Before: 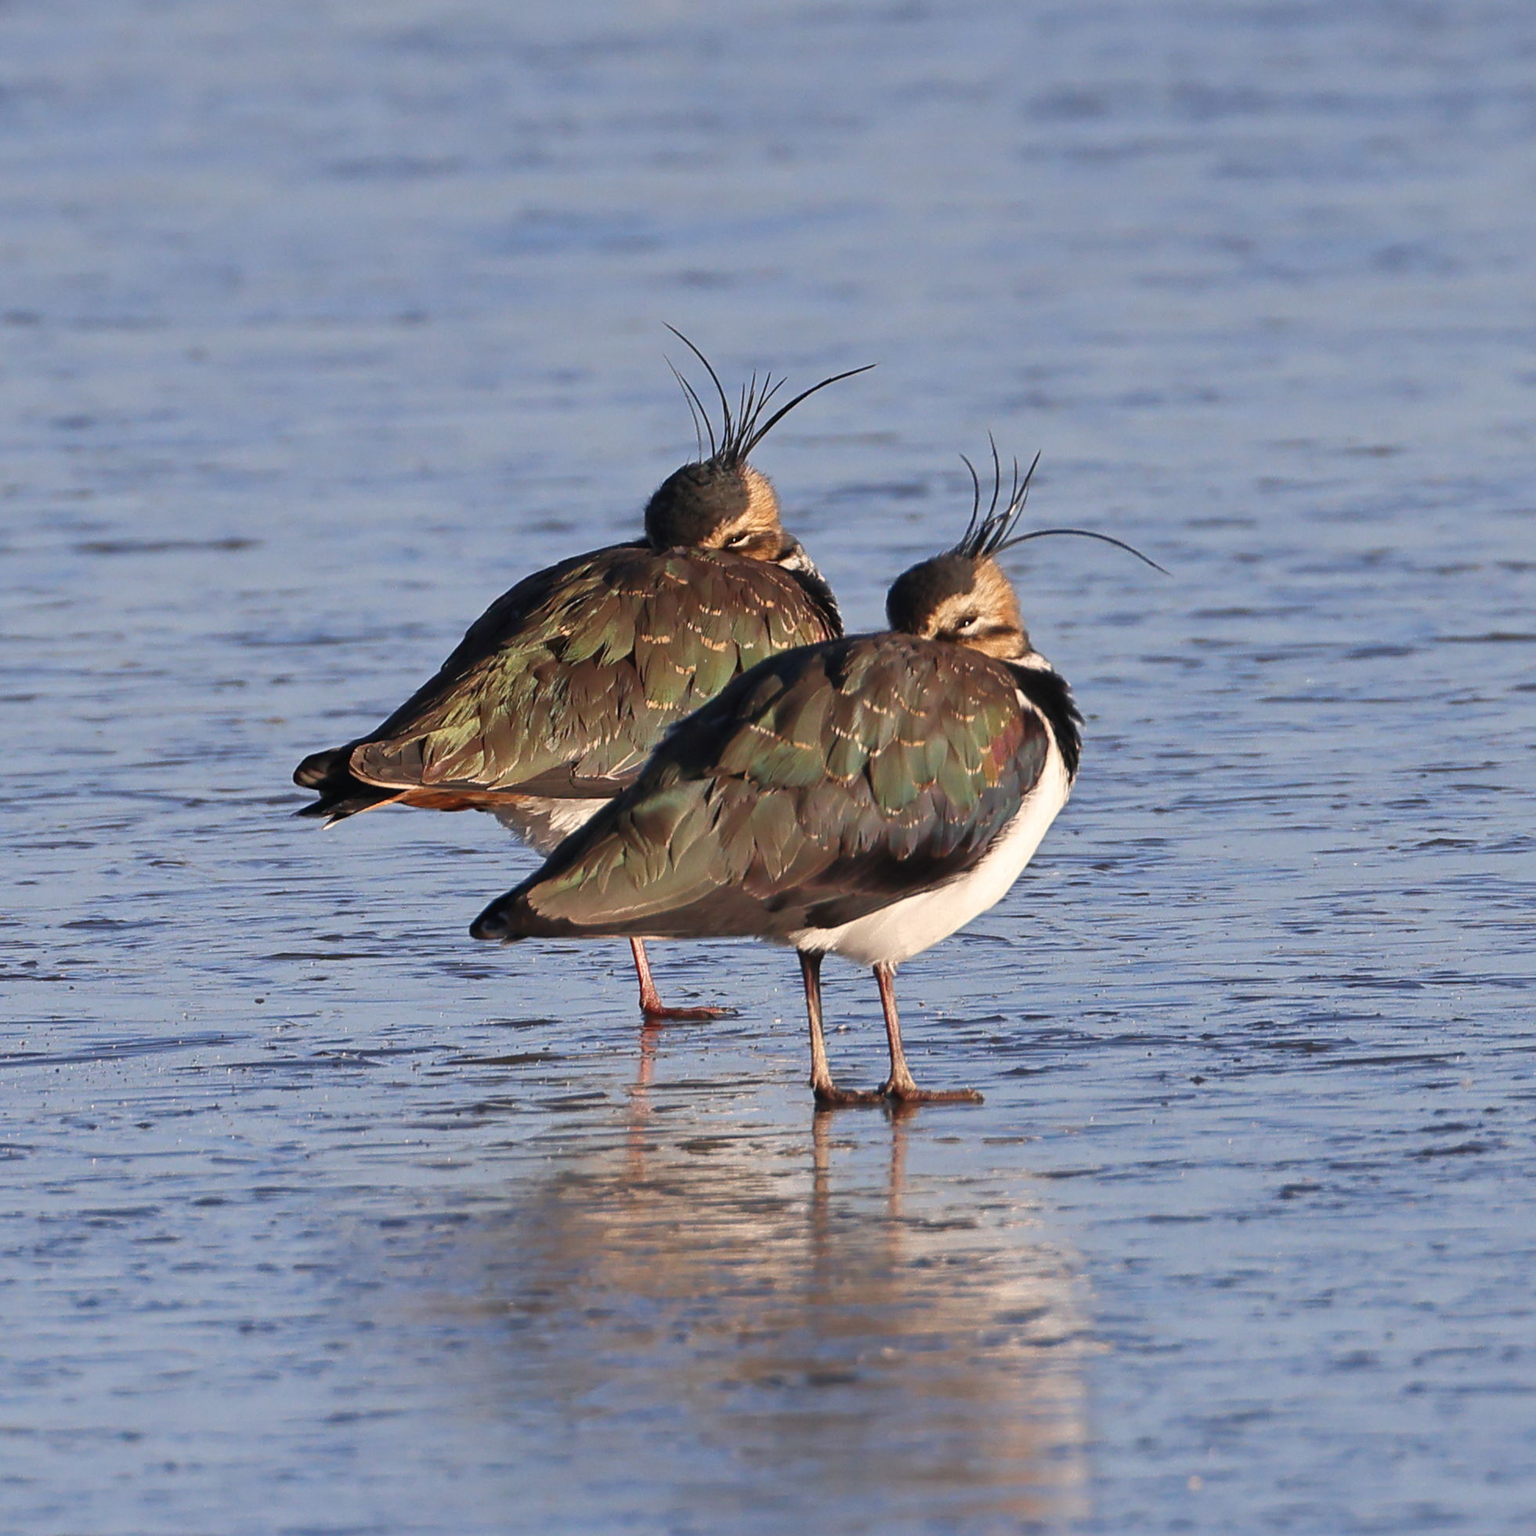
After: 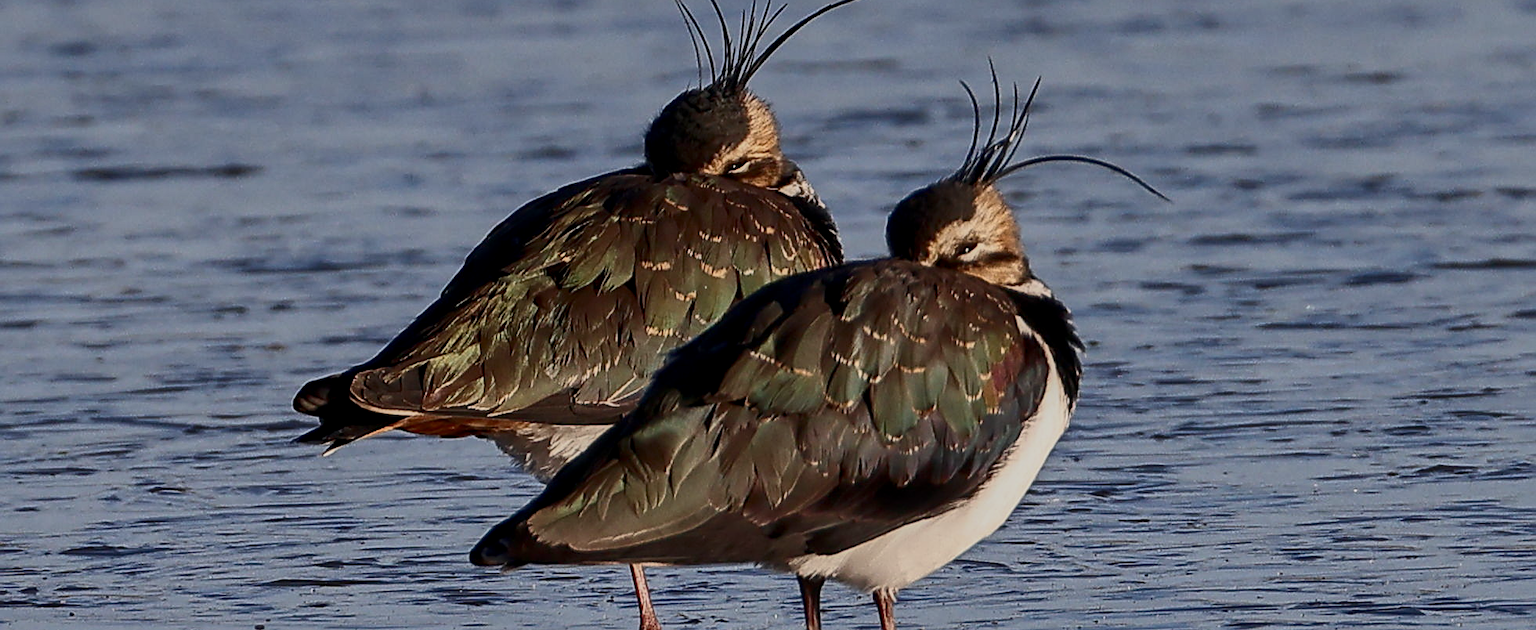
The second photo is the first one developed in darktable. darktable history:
exposure: black level correction 0, exposure -0.789 EV, compensate highlight preservation false
local contrast: on, module defaults
base curve: curves: ch0 [(0, 0) (0.989, 0.992)], preserve colors none
shadows and highlights: shadows 39.52, highlights -59.71
sharpen: on, module defaults
crop and rotate: top 24.346%, bottom 34.592%
contrast brightness saturation: contrast 0.288
tone equalizer: on, module defaults
